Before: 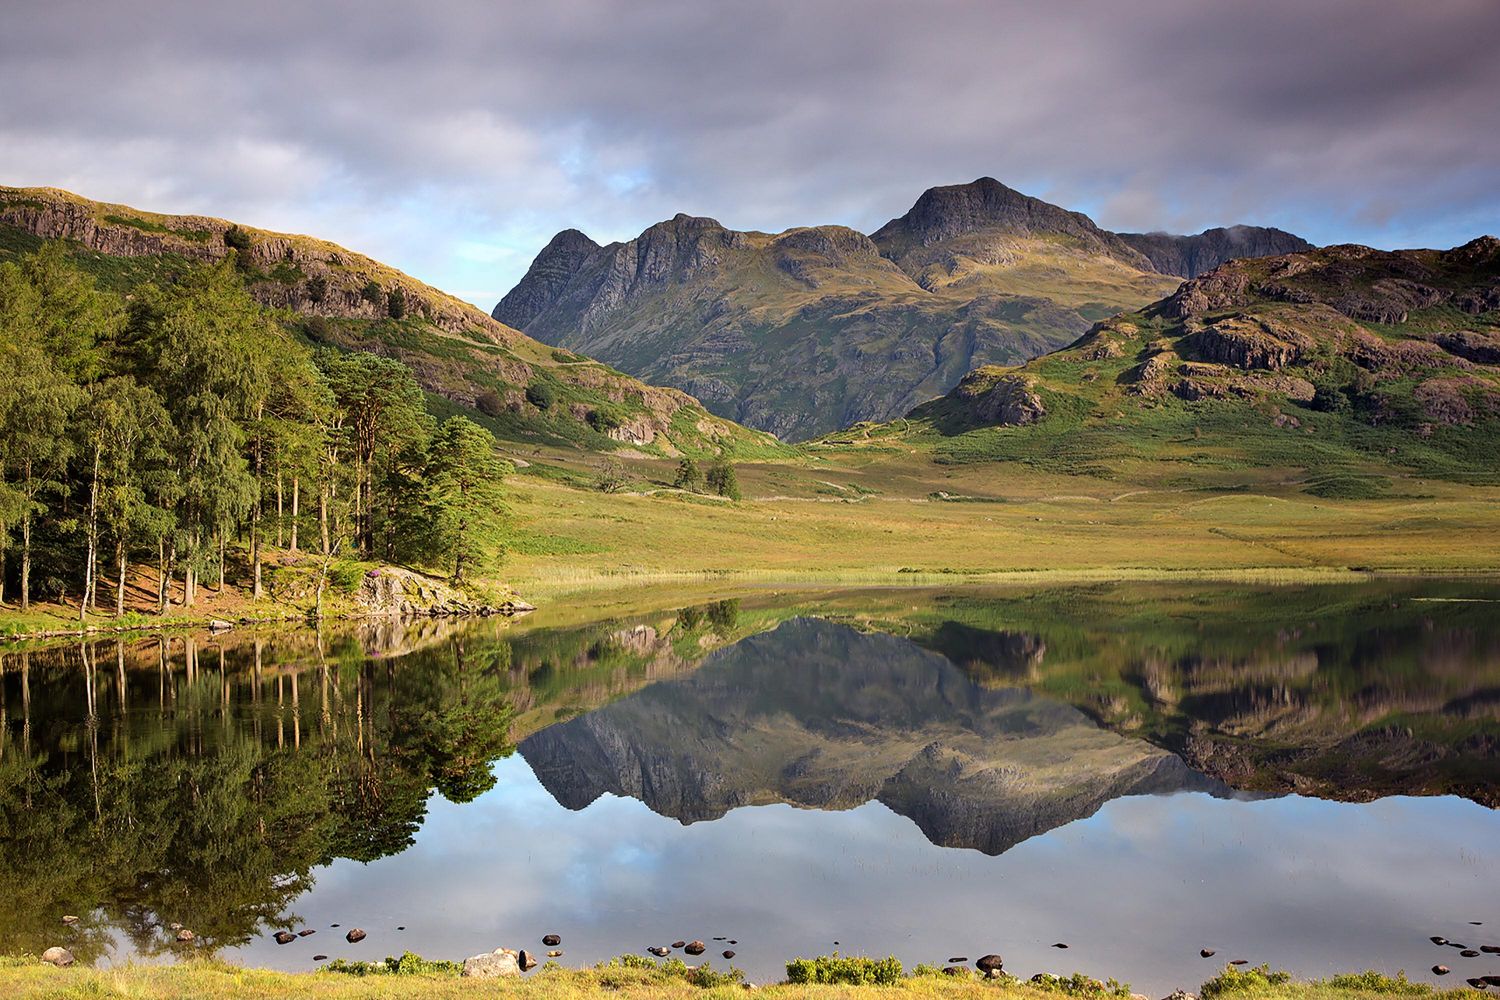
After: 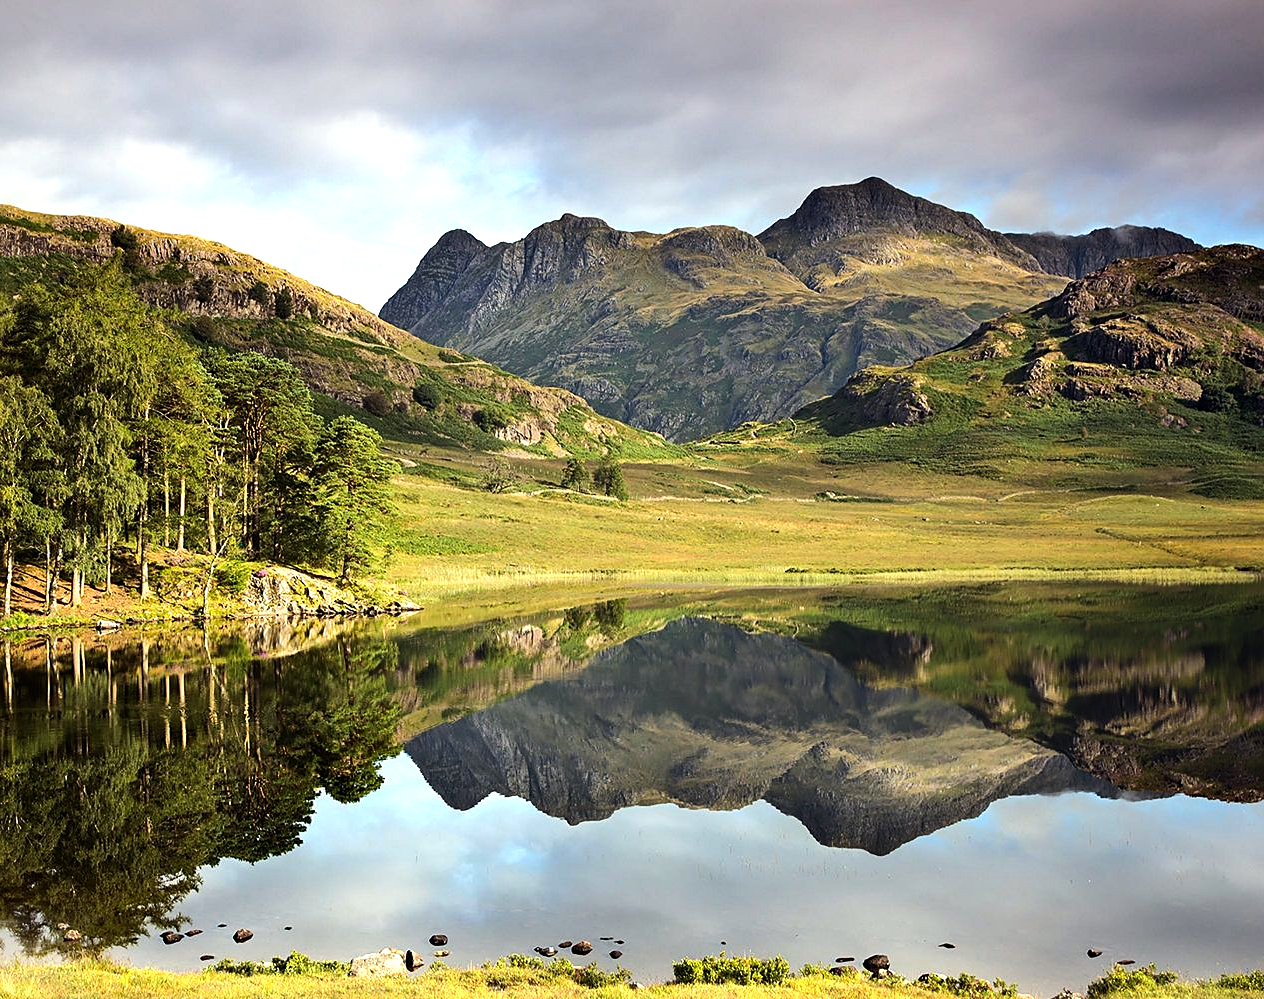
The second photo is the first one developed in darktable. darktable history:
sharpen: amount 0.2
tone equalizer: -8 EV -0.75 EV, -7 EV -0.7 EV, -6 EV -0.6 EV, -5 EV -0.4 EV, -3 EV 0.4 EV, -2 EV 0.6 EV, -1 EV 0.7 EV, +0 EV 0.75 EV, edges refinement/feathering 500, mask exposure compensation -1.57 EV, preserve details no
crop: left 7.598%, right 7.873%
color correction: highlights a* -4.28, highlights b* 6.53
